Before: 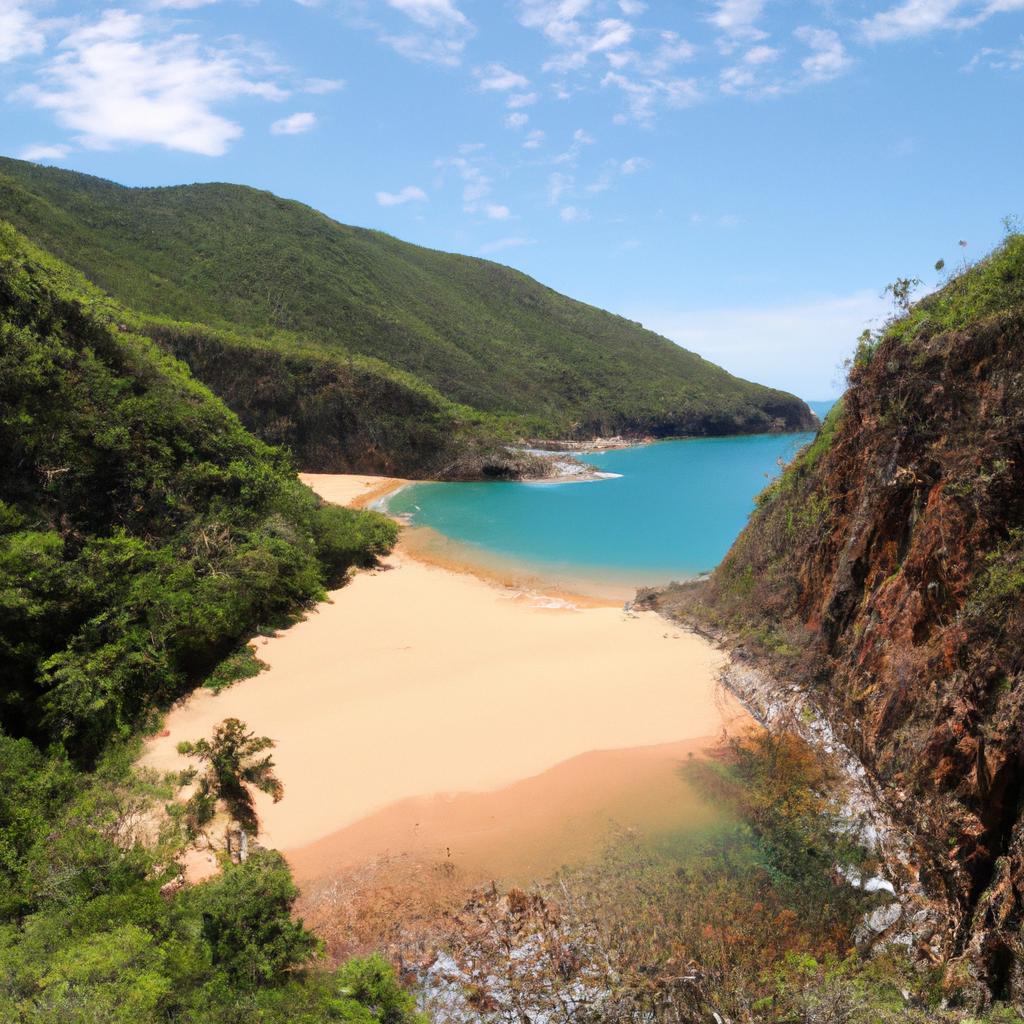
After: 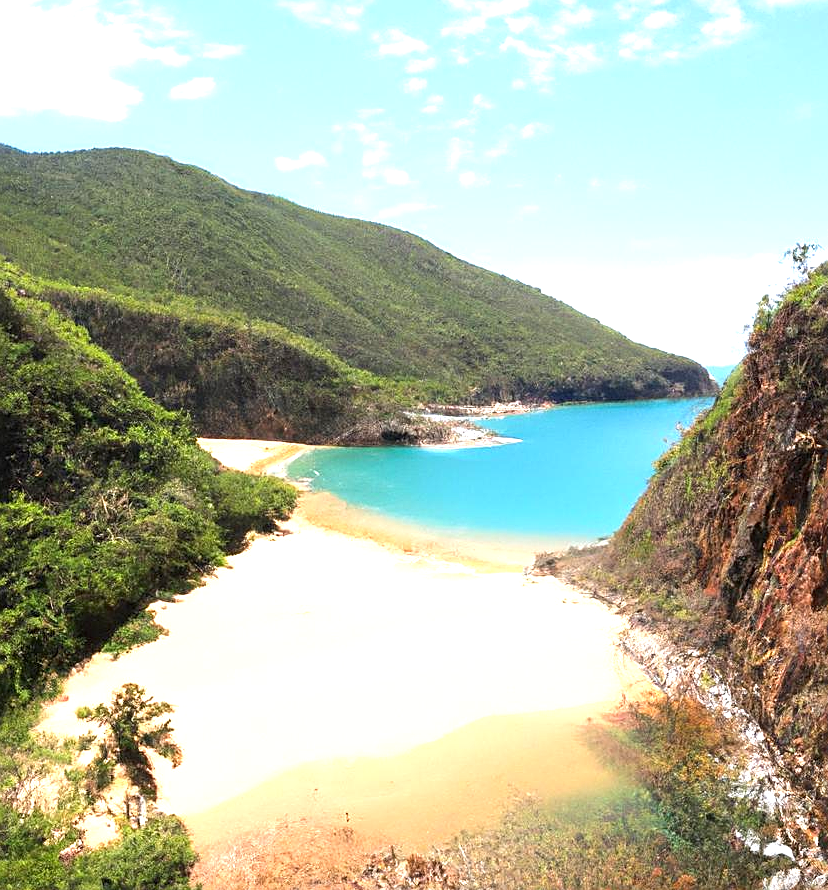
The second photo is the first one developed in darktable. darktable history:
crop: left 9.929%, top 3.475%, right 9.188%, bottom 9.529%
sharpen: on, module defaults
exposure: exposure 1.089 EV, compensate highlight preservation false
